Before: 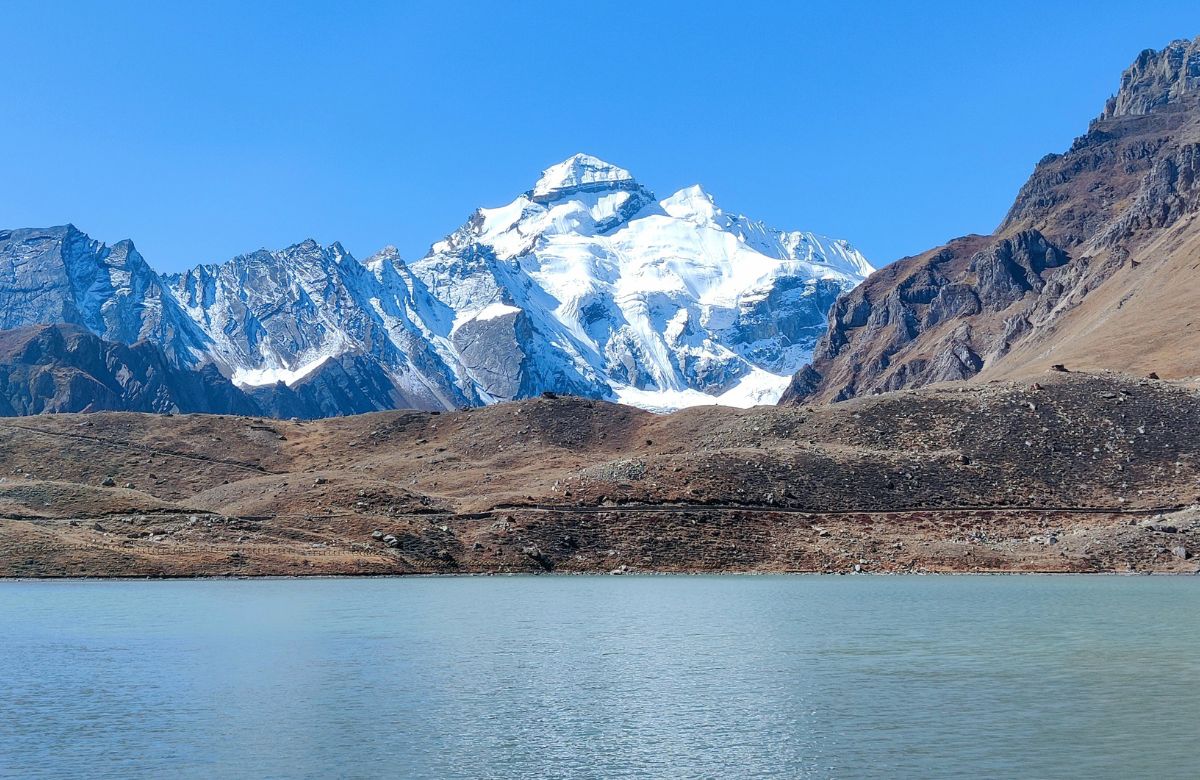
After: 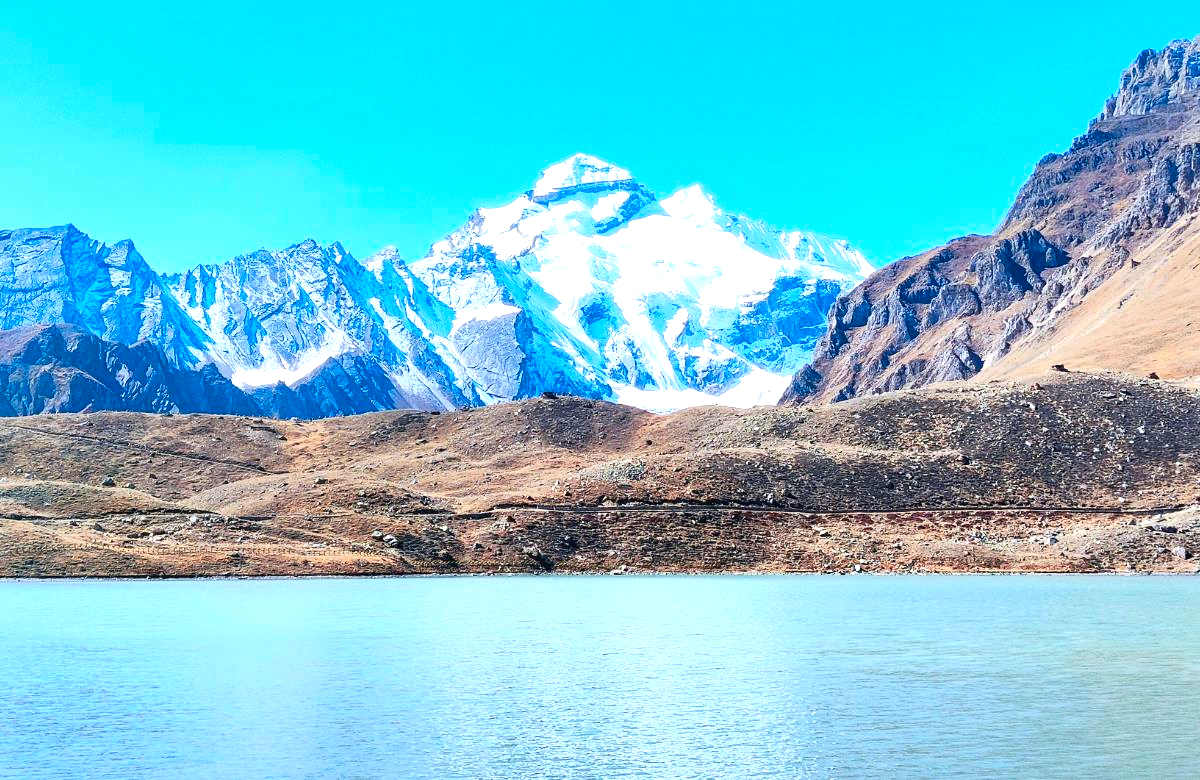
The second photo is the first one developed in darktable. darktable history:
contrast brightness saturation: contrast 0.18, saturation 0.3
exposure: exposure 1 EV, compensate highlight preservation false
